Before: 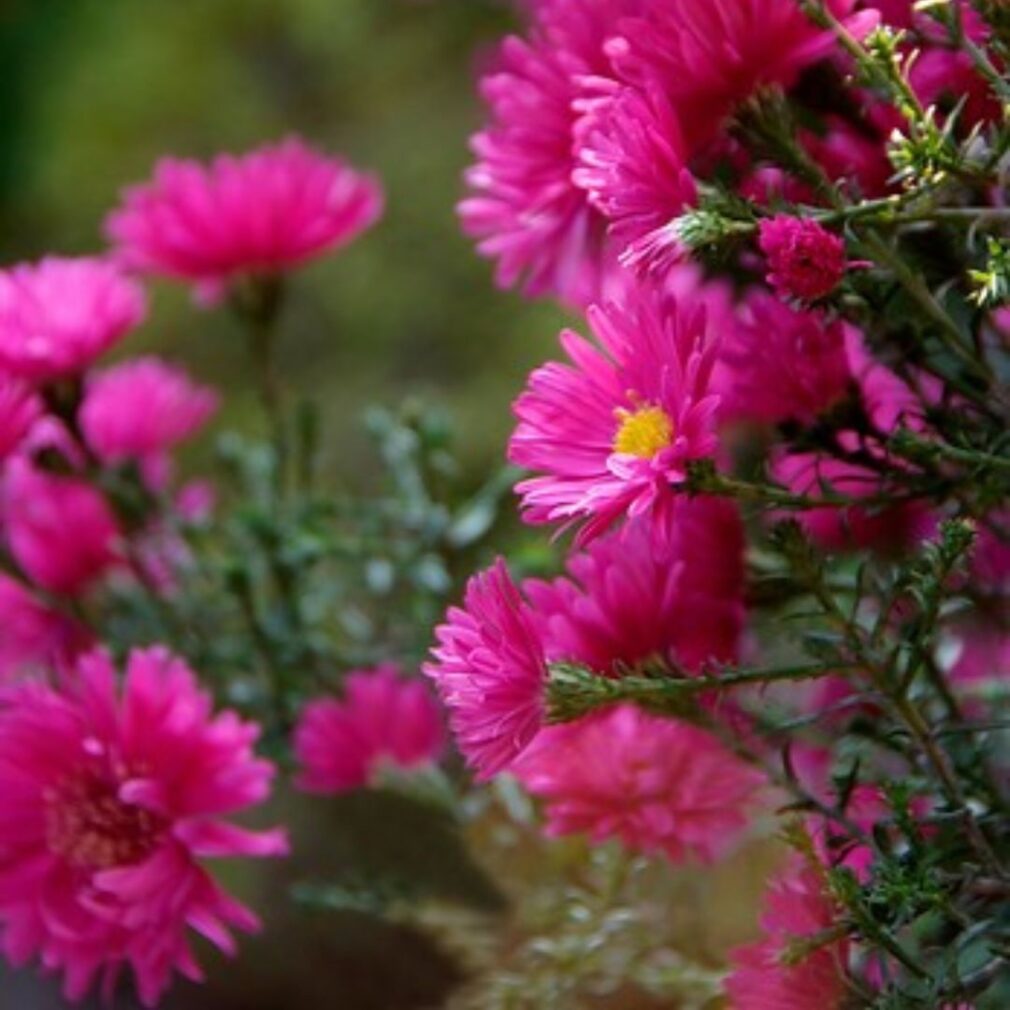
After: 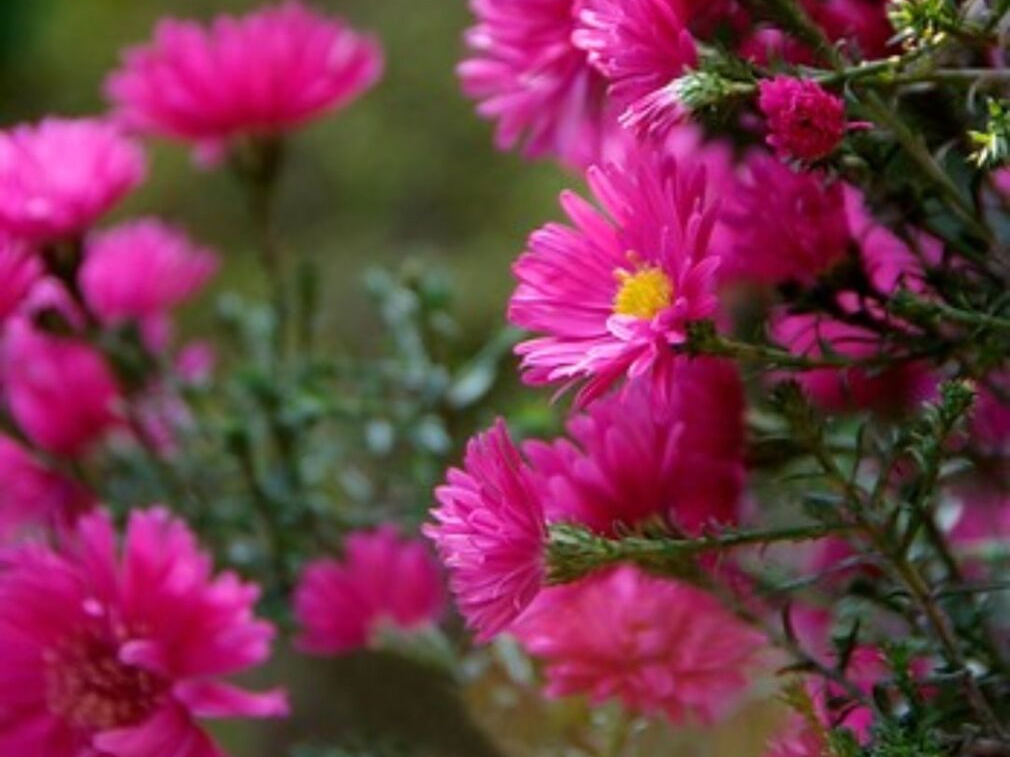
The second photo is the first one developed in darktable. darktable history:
tone equalizer: on, module defaults
crop: top 13.819%, bottom 11.169%
